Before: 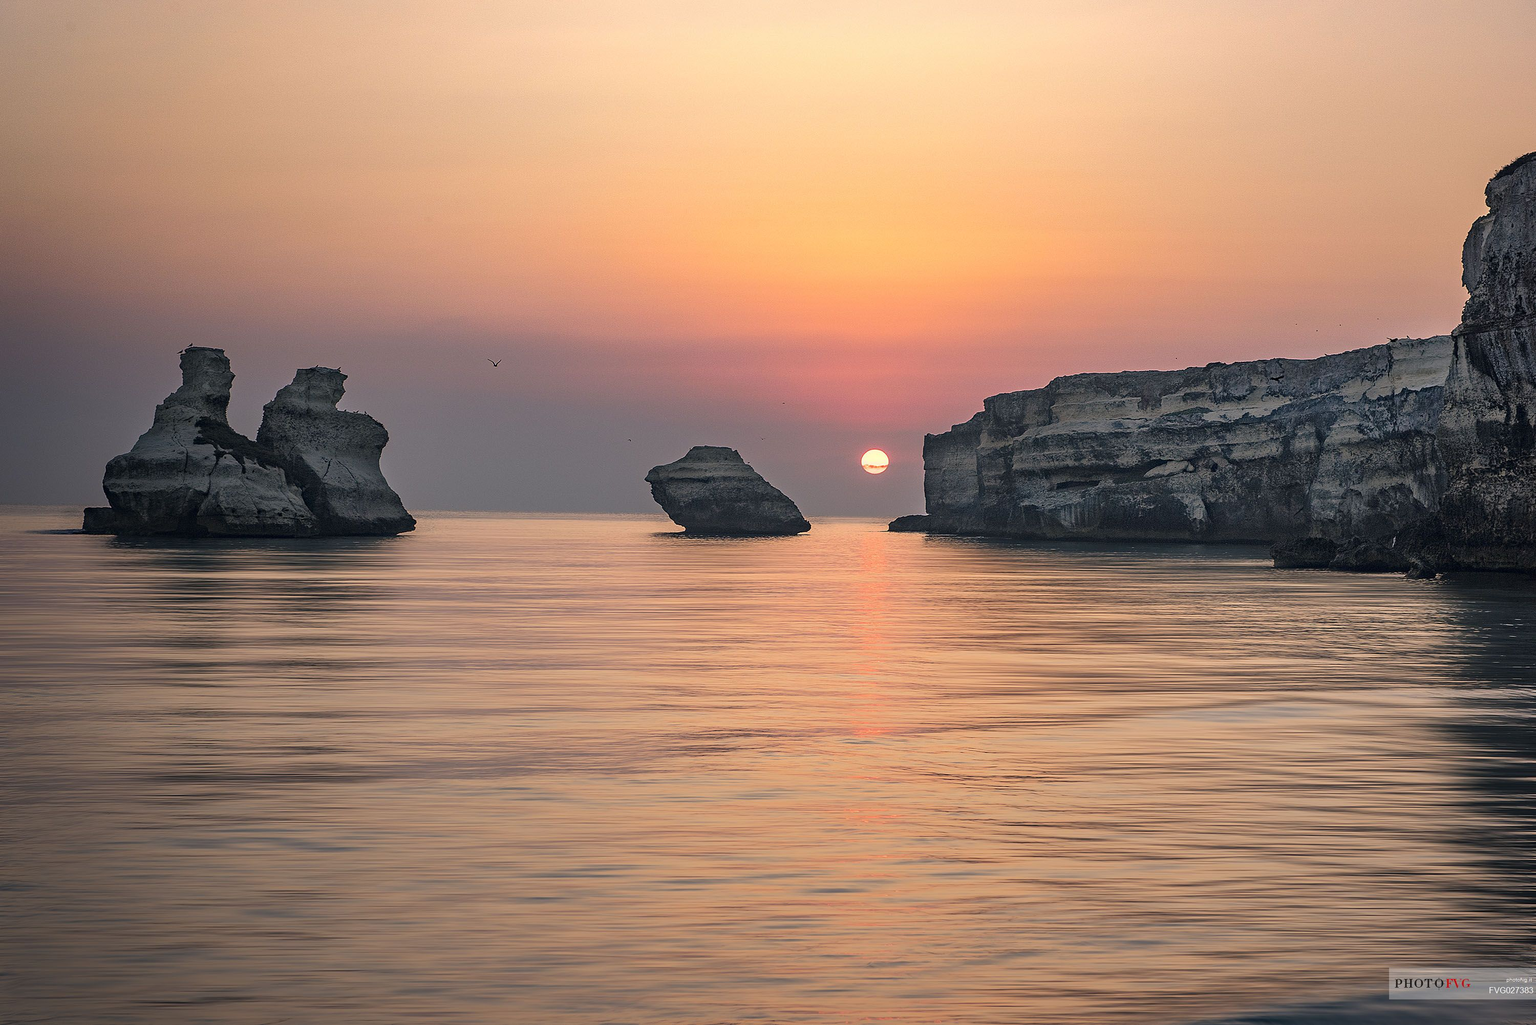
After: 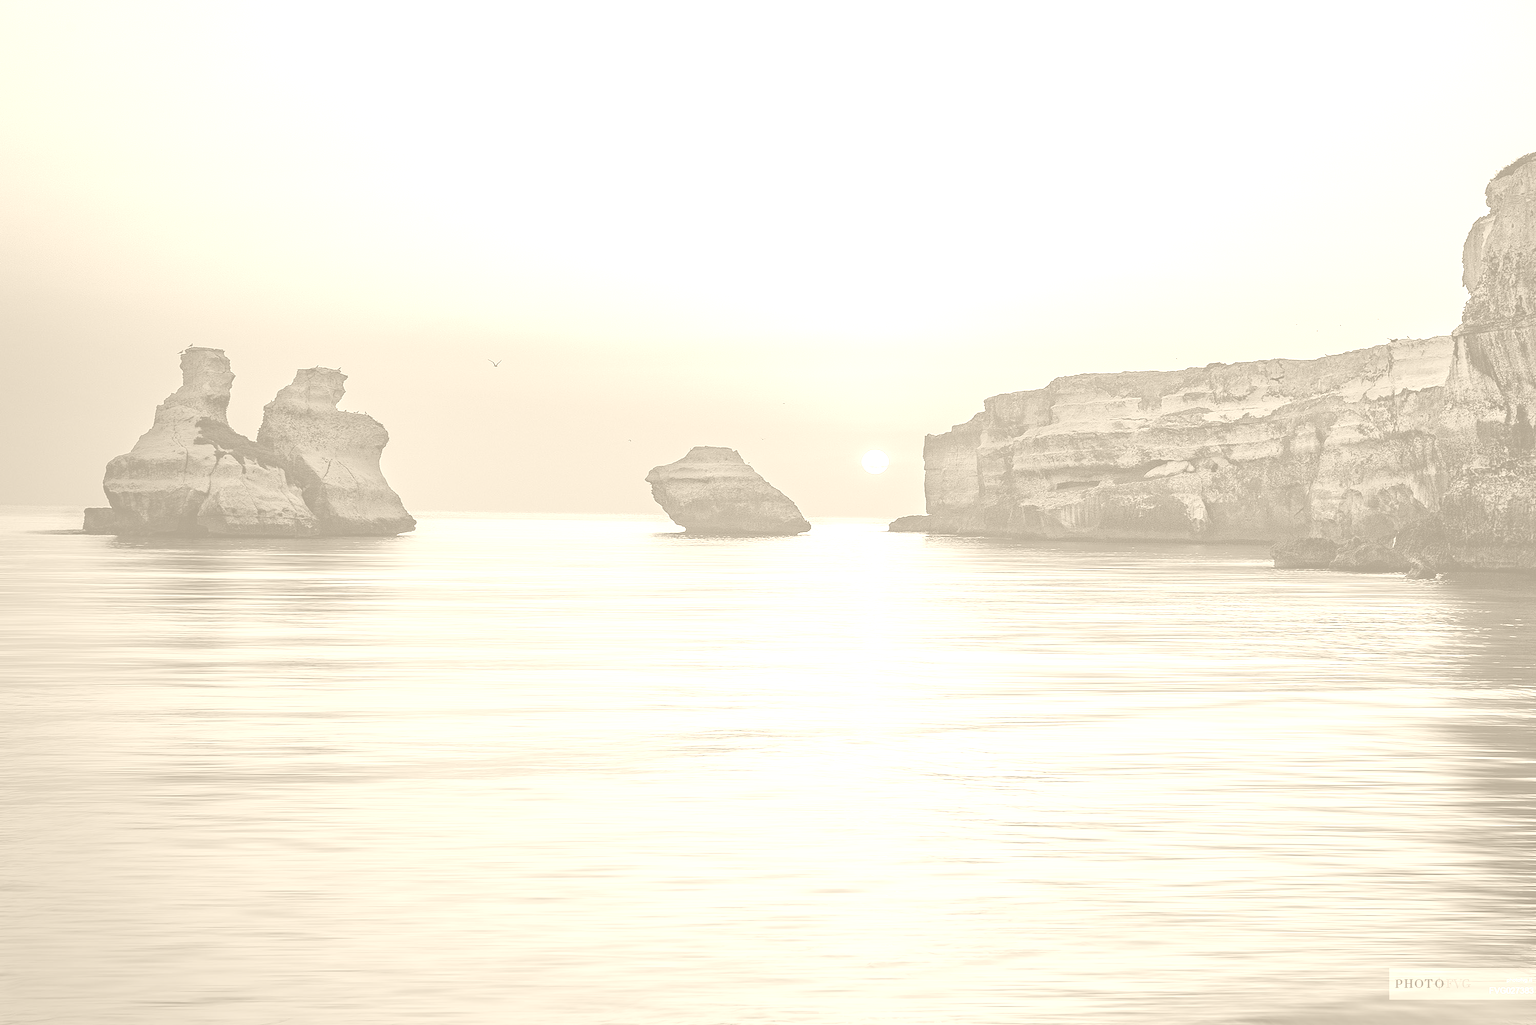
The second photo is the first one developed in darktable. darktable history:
levels: levels [0, 0.478, 1]
white balance: red 1, blue 1
rgb levels: mode RGB, independent channels, levels [[0, 0.474, 1], [0, 0.5, 1], [0, 0.5, 1]]
colorize: hue 36°, saturation 71%, lightness 80.79%
